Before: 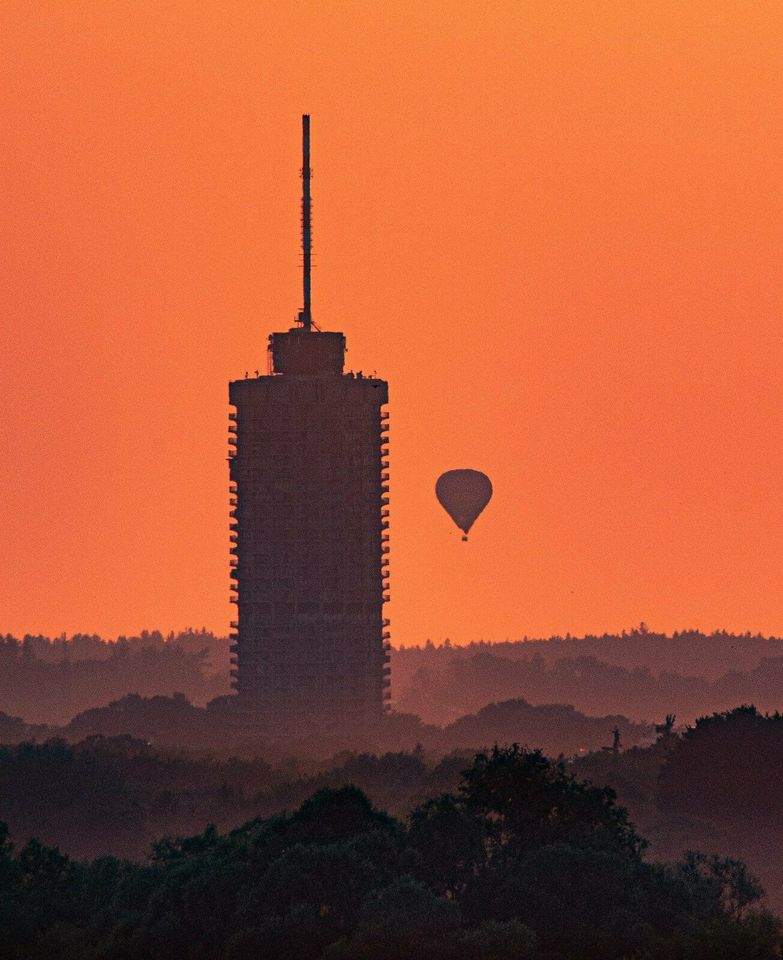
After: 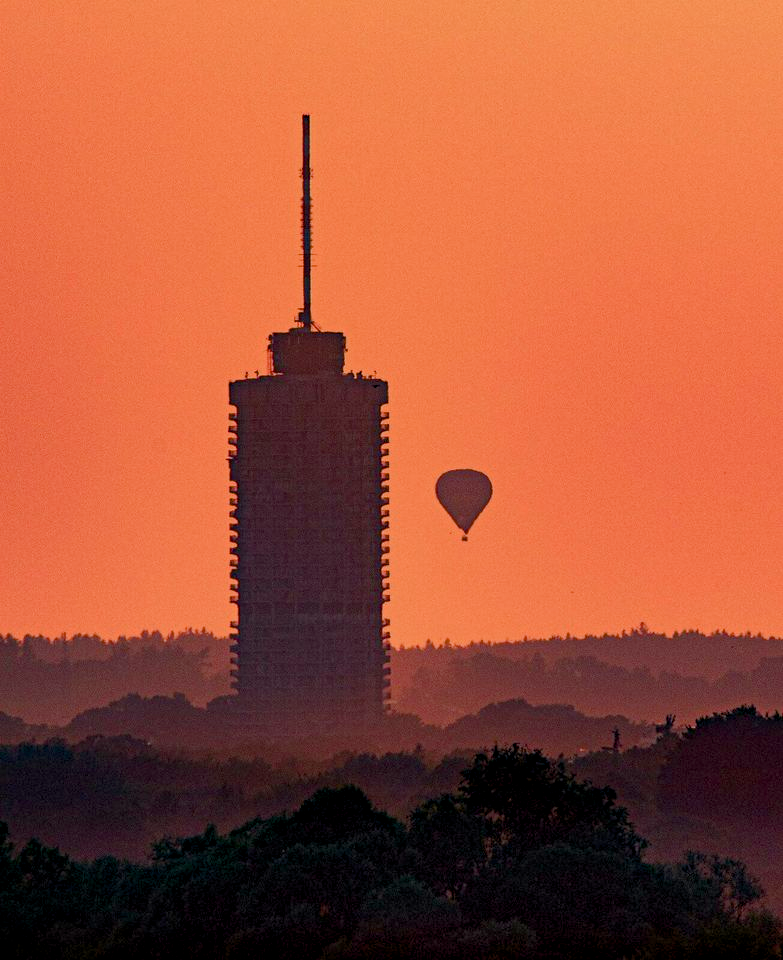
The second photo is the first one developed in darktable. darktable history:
color balance rgb: power › hue 214.3°, global offset › luminance -0.485%, perceptual saturation grading › global saturation 25.693%, perceptual saturation grading › highlights -50.211%, perceptual saturation grading › shadows 30.183%
